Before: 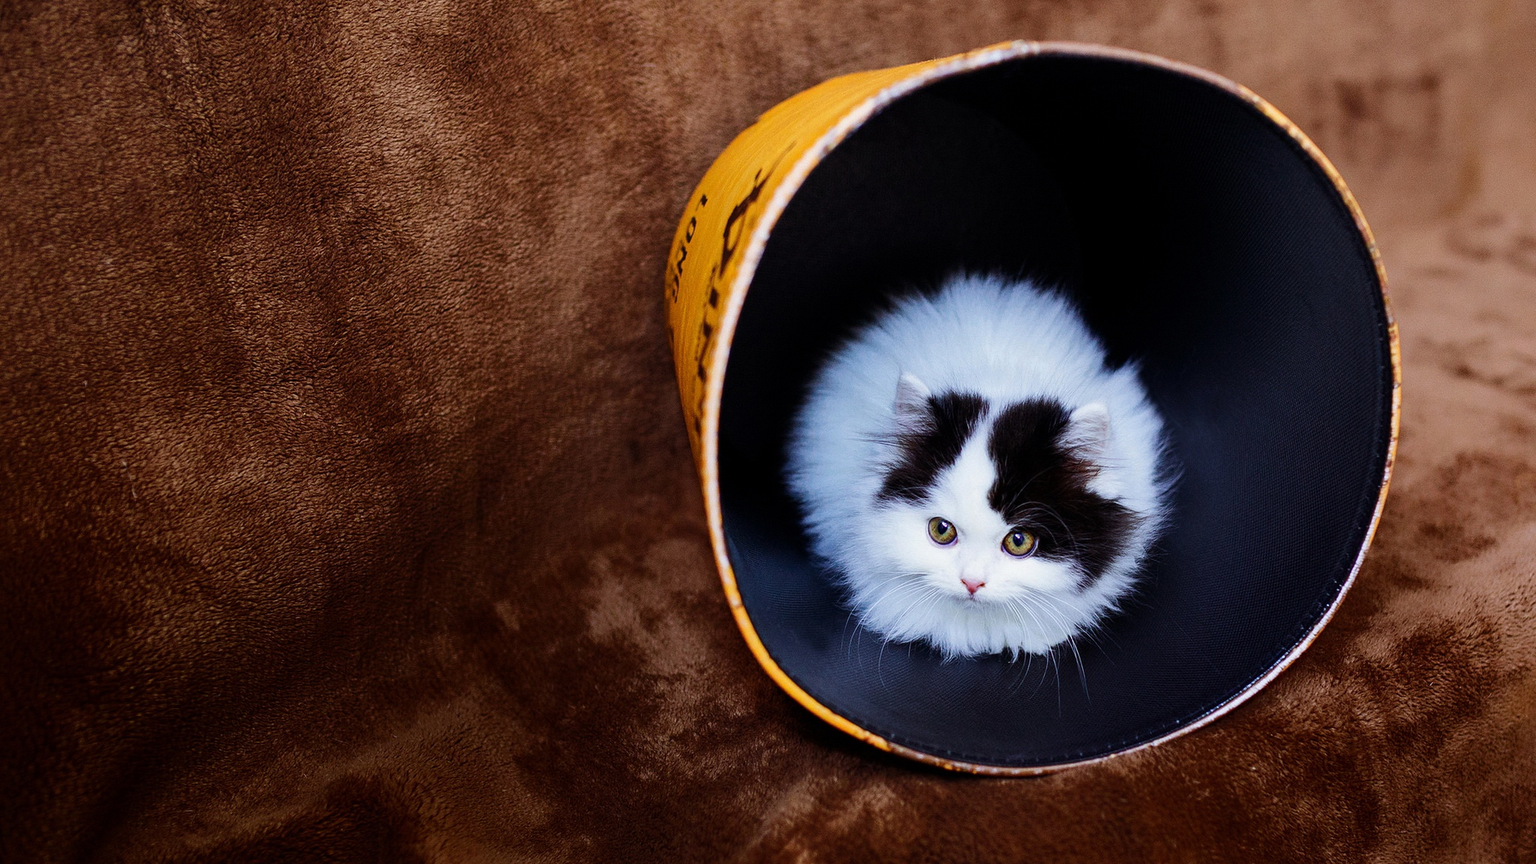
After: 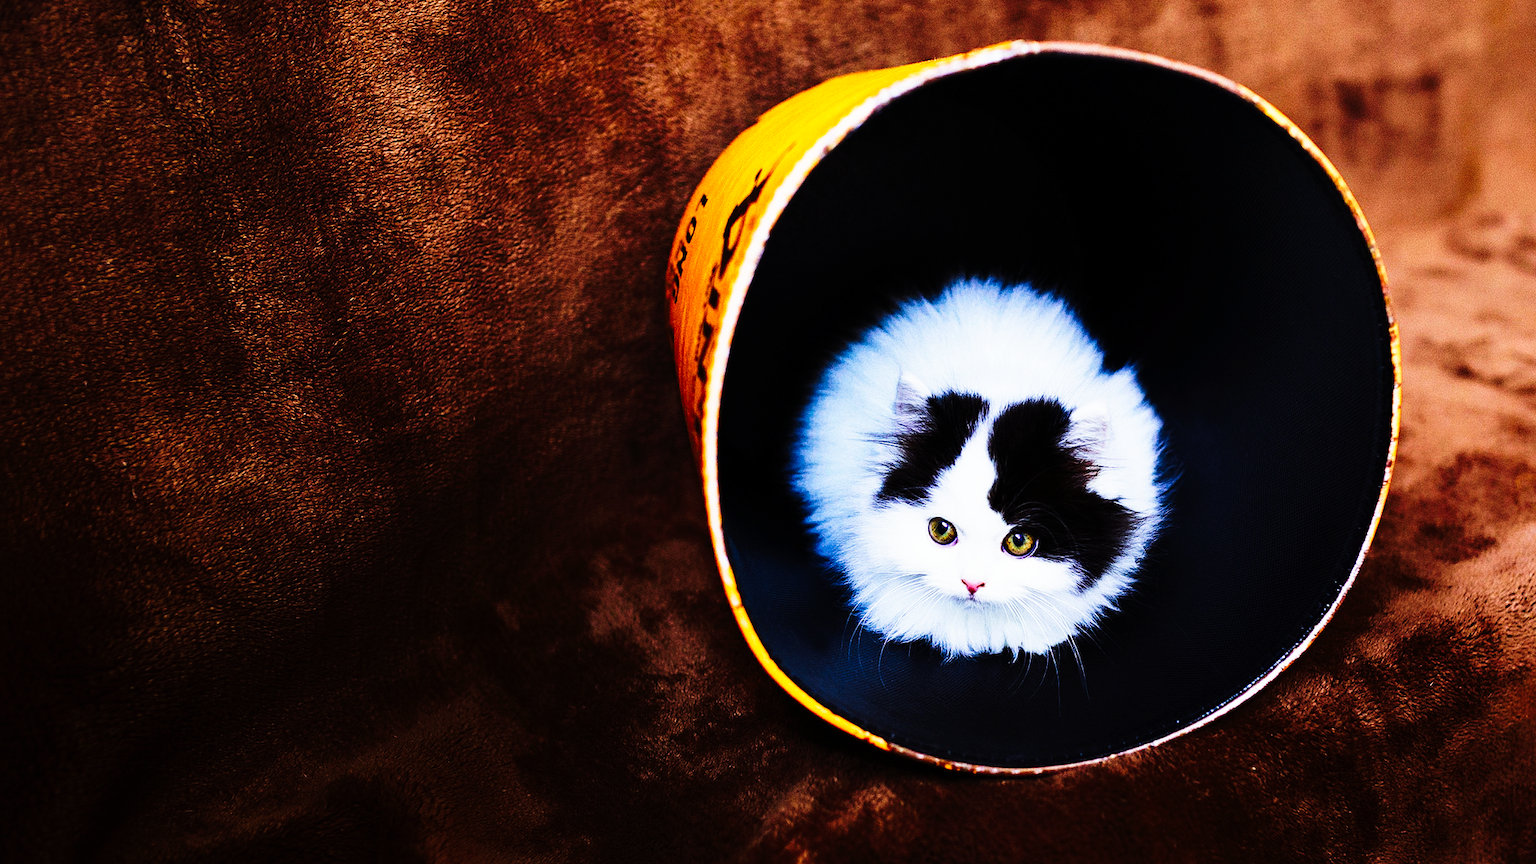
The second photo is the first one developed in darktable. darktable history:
tone curve: curves: ch0 [(0, 0) (0.003, 0.003) (0.011, 0.006) (0.025, 0.01) (0.044, 0.016) (0.069, 0.02) (0.1, 0.025) (0.136, 0.034) (0.177, 0.051) (0.224, 0.08) (0.277, 0.131) (0.335, 0.209) (0.399, 0.328) (0.468, 0.47) (0.543, 0.629) (0.623, 0.788) (0.709, 0.903) (0.801, 0.965) (0.898, 0.989) (1, 1)], preserve colors none
